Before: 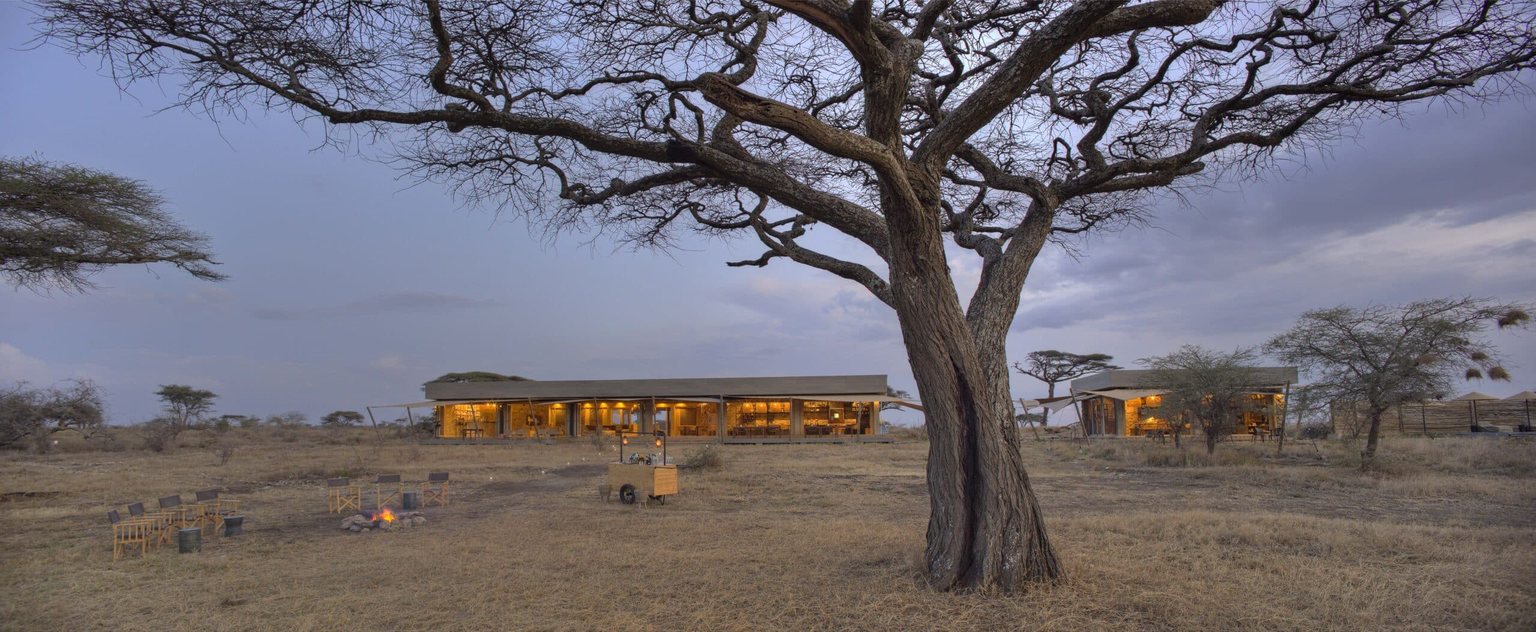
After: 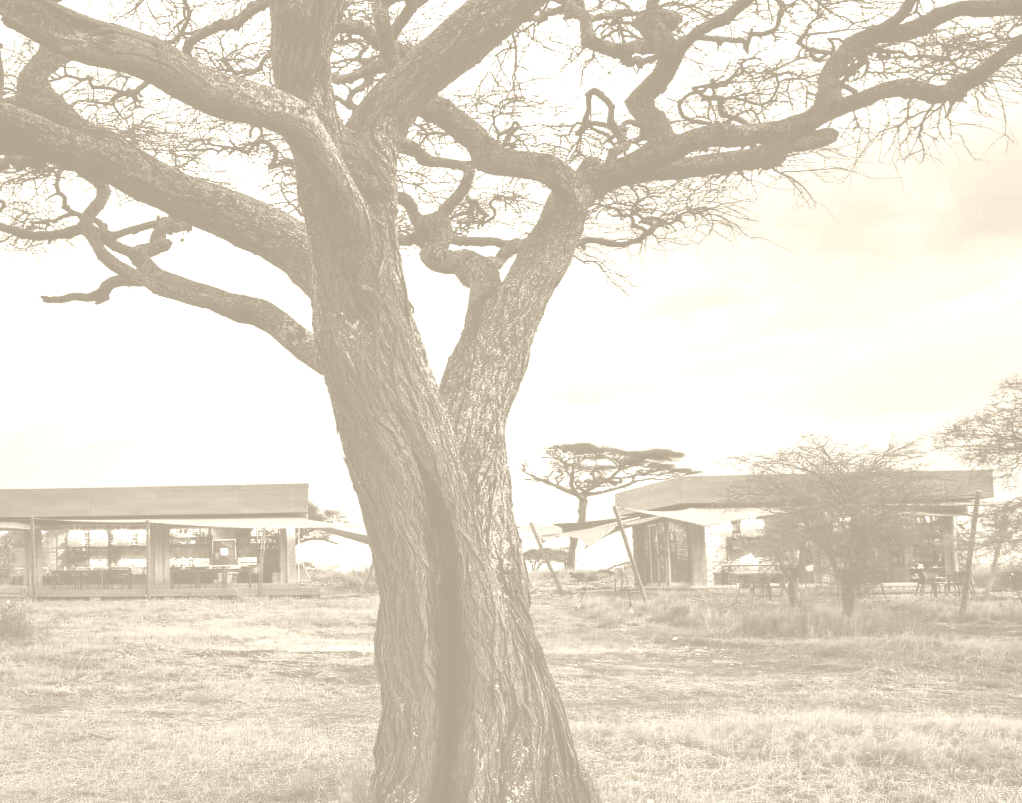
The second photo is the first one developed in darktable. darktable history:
crop: left 45.721%, top 13.393%, right 14.118%, bottom 10.01%
contrast brightness saturation: contrast 0.5, saturation -0.1
colorize: hue 36°, saturation 71%, lightness 80.79%
